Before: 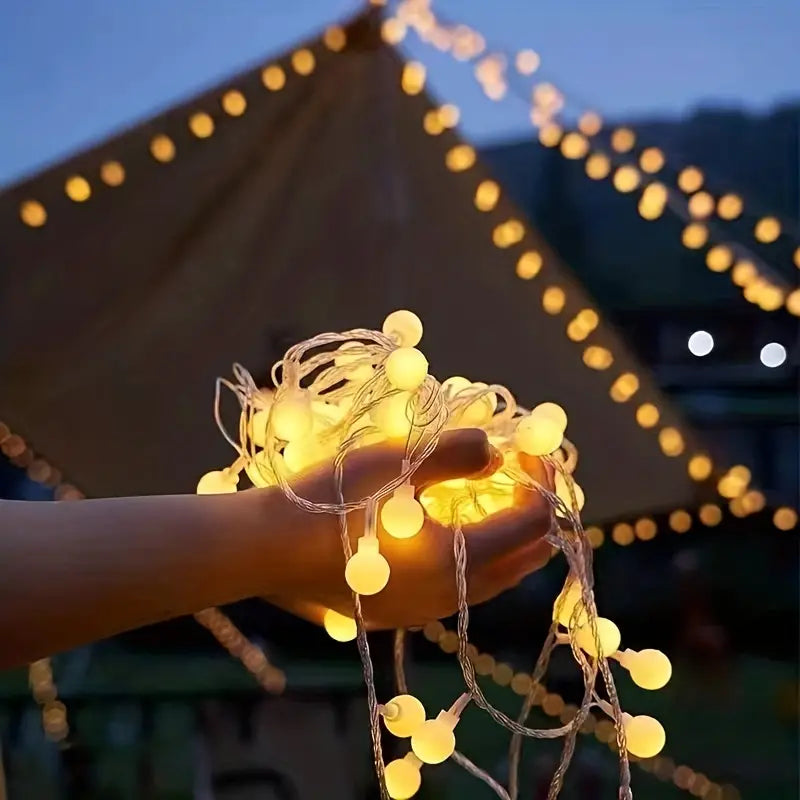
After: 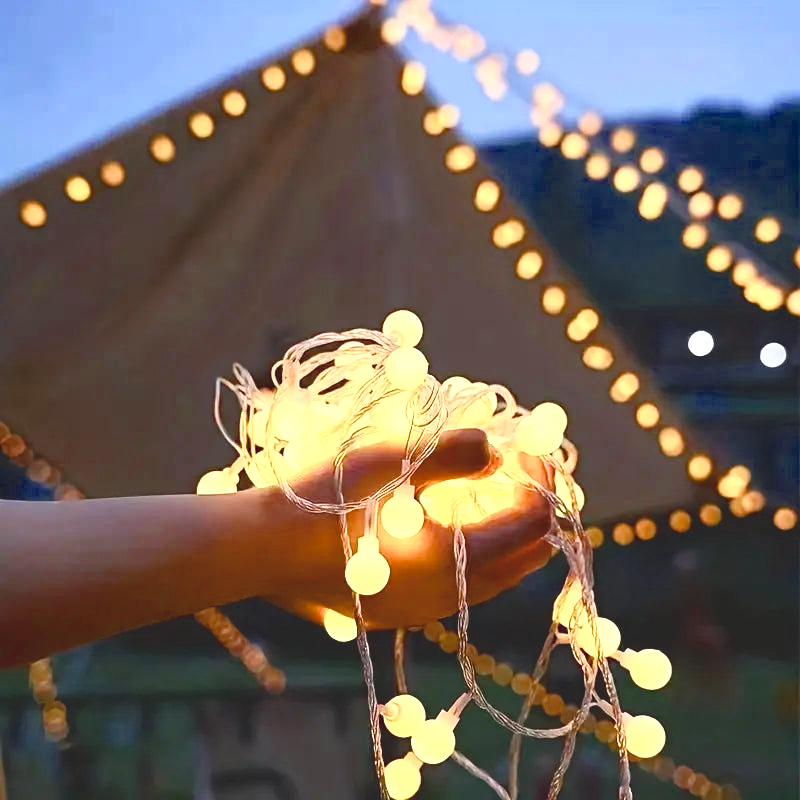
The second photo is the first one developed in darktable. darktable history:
color balance rgb: global offset › luminance 0.777%, perceptual saturation grading › global saturation 20%, perceptual saturation grading › highlights -49.835%, perceptual saturation grading › shadows 24.655%, perceptual brilliance grading › global brilliance 17.947%, saturation formula JzAzBz (2021)
contrast brightness saturation: contrast 0.141, brightness 0.223
